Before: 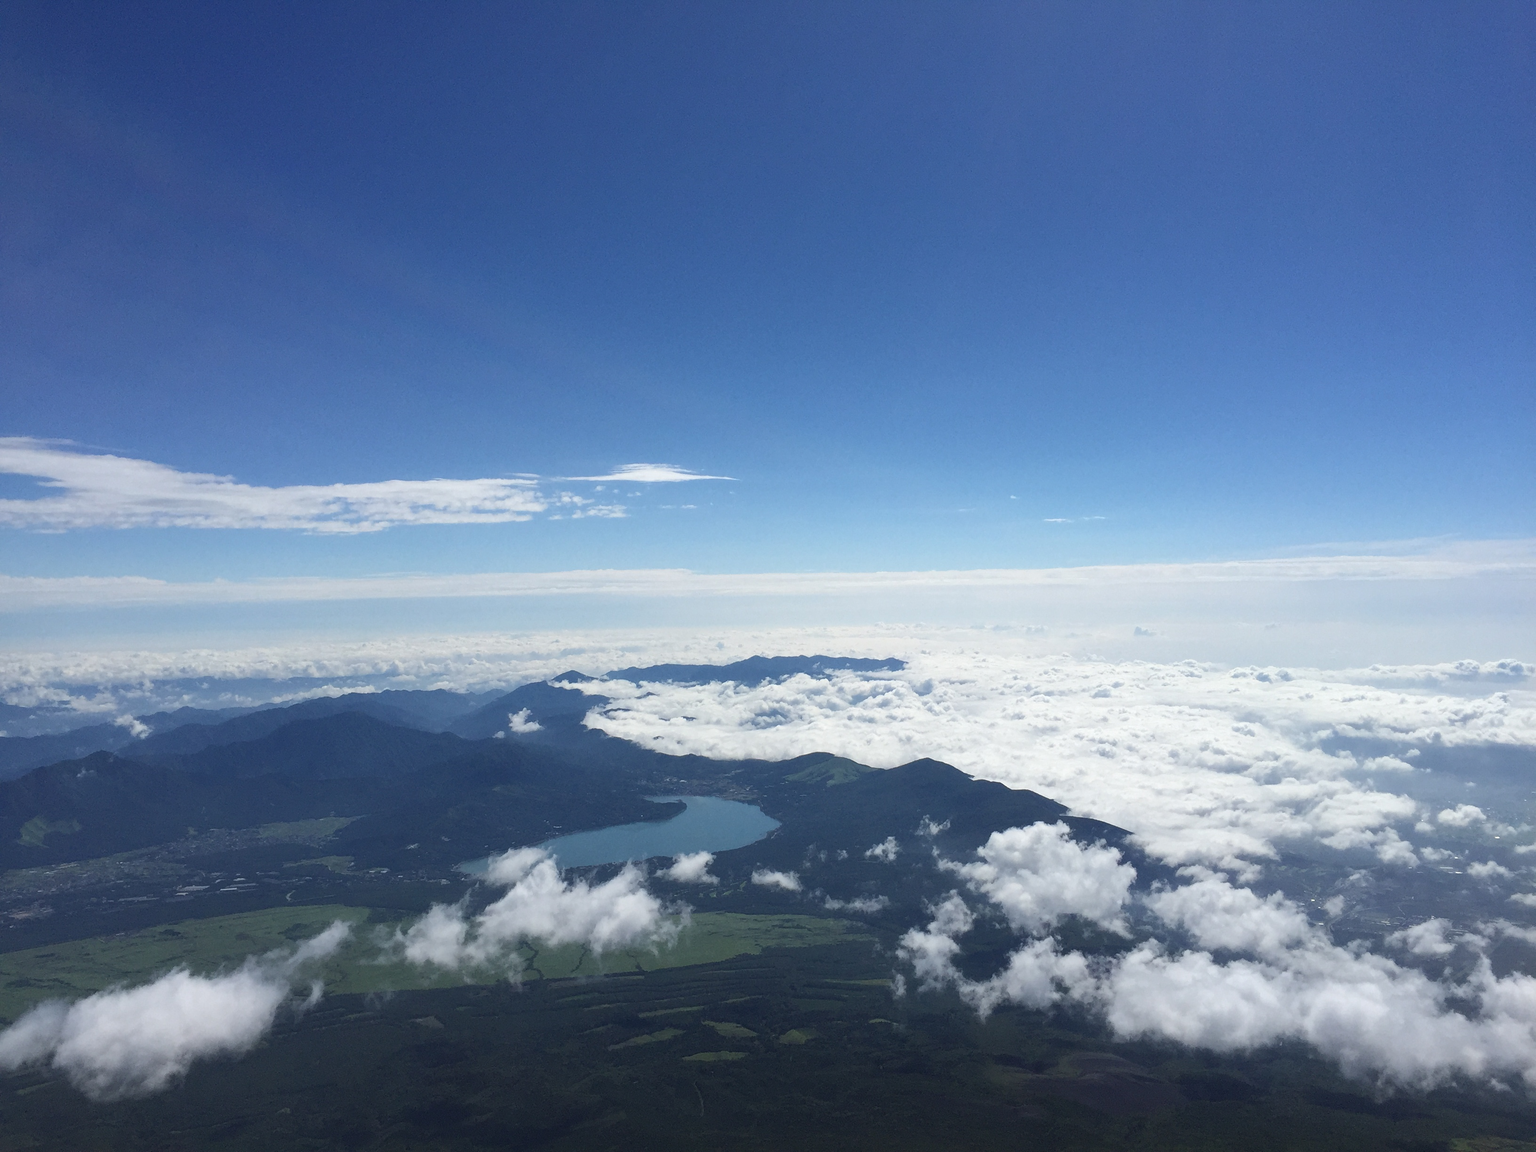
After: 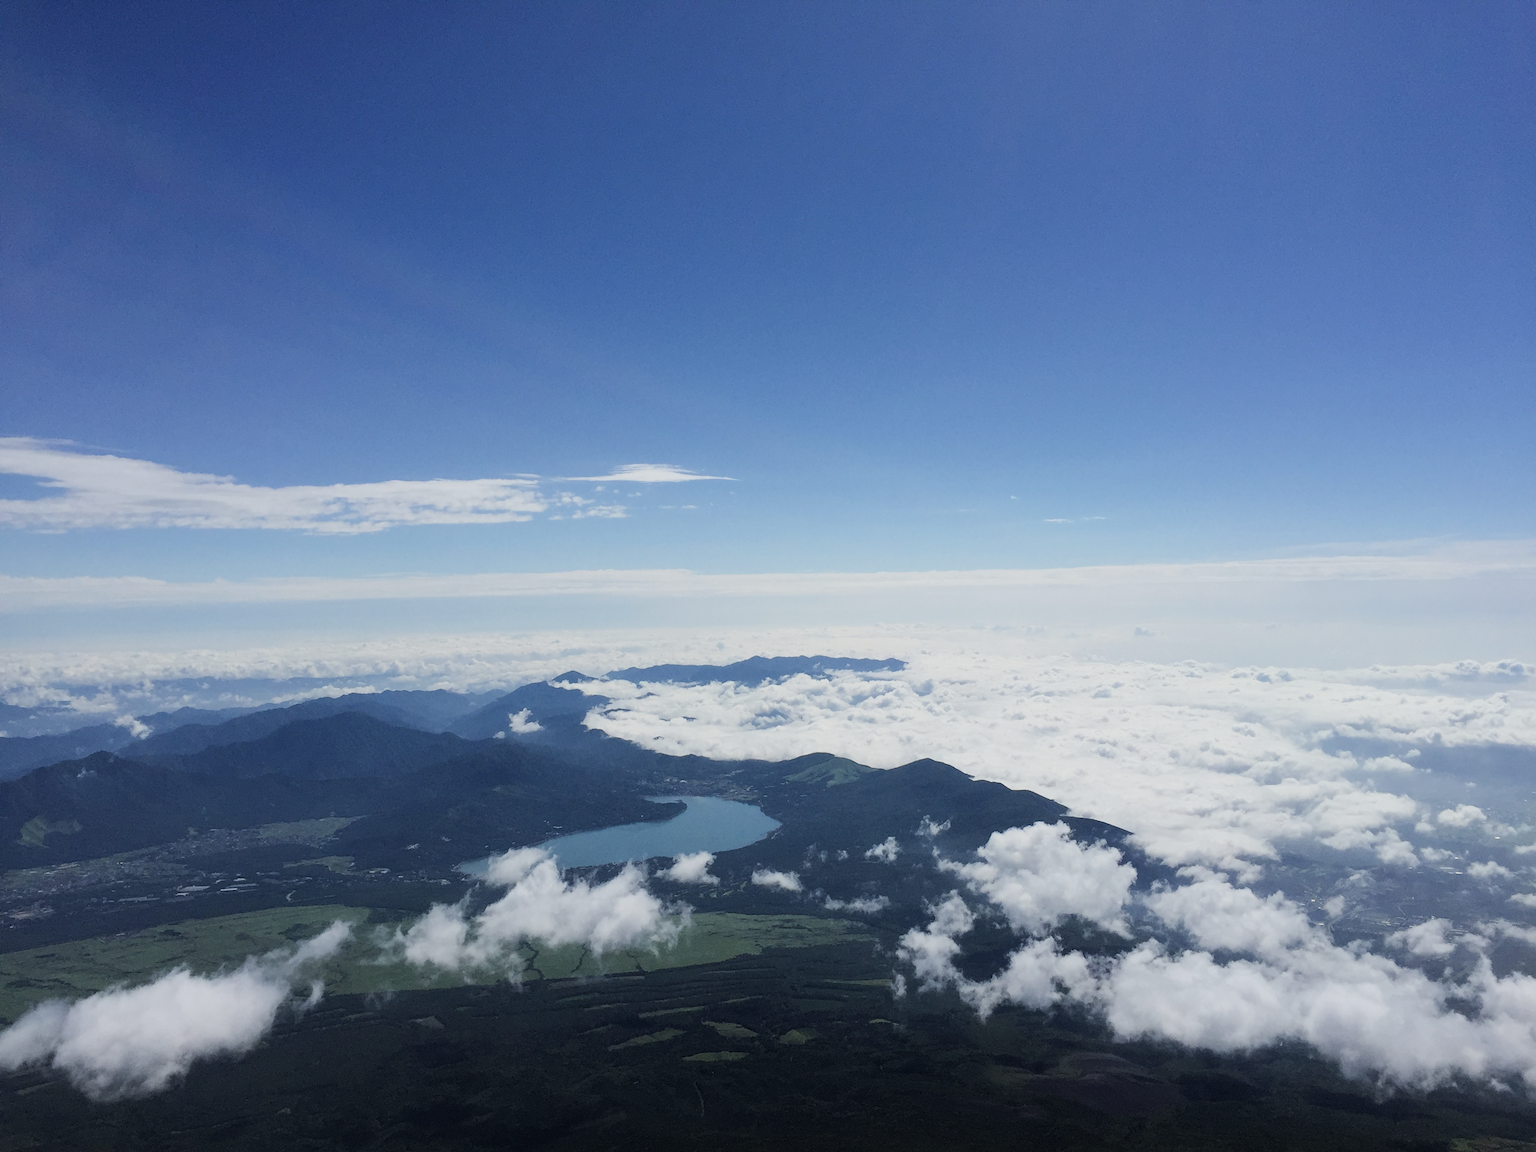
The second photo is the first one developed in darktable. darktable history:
filmic rgb: black relative exposure -7.65 EV, white relative exposure 4.56 EV, hardness 3.61
tone equalizer: -8 EV -0.417 EV, -7 EV -0.389 EV, -6 EV -0.333 EV, -5 EV -0.222 EV, -3 EV 0.222 EV, -2 EV 0.333 EV, -1 EV 0.389 EV, +0 EV 0.417 EV, edges refinement/feathering 500, mask exposure compensation -1.25 EV, preserve details no
